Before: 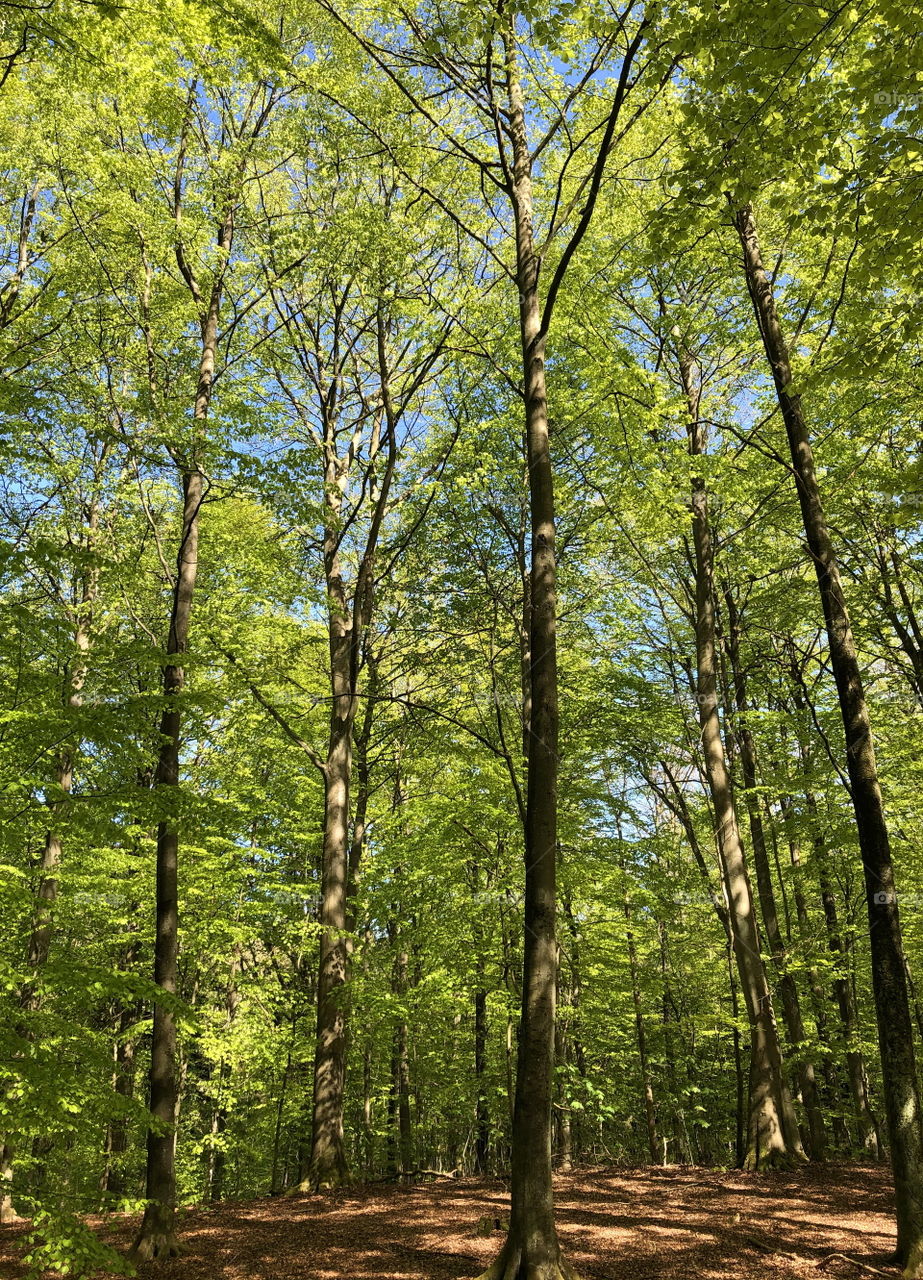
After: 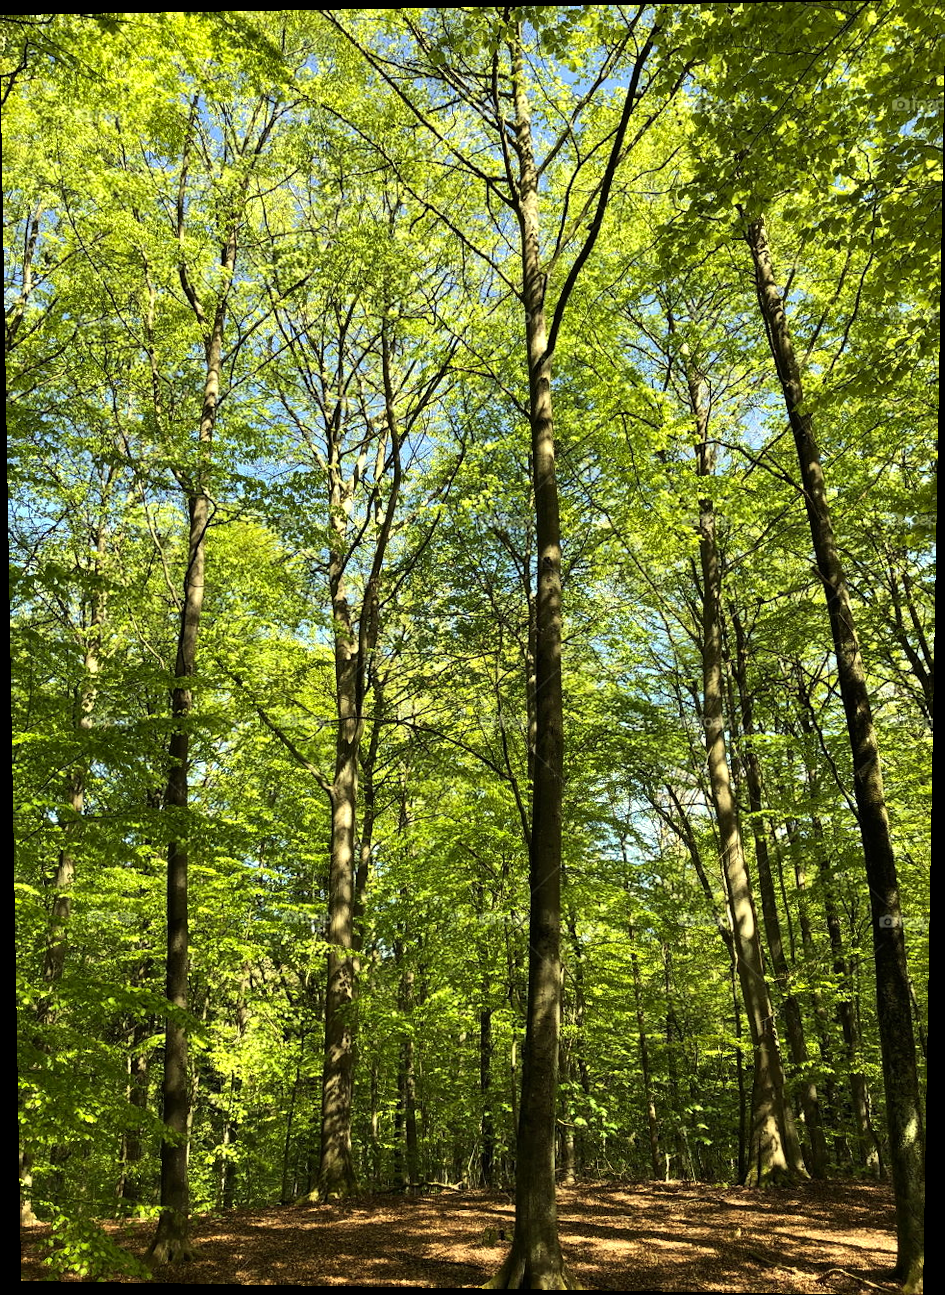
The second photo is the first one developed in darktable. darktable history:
color correction: highlights a* -5.94, highlights b* 11.19
rotate and perspective: lens shift (vertical) 0.048, lens shift (horizontal) -0.024, automatic cropping off
tone equalizer: -8 EV -0.417 EV, -7 EV -0.389 EV, -6 EV -0.333 EV, -5 EV -0.222 EV, -3 EV 0.222 EV, -2 EV 0.333 EV, -1 EV 0.389 EV, +0 EV 0.417 EV, edges refinement/feathering 500, mask exposure compensation -1.57 EV, preserve details no
